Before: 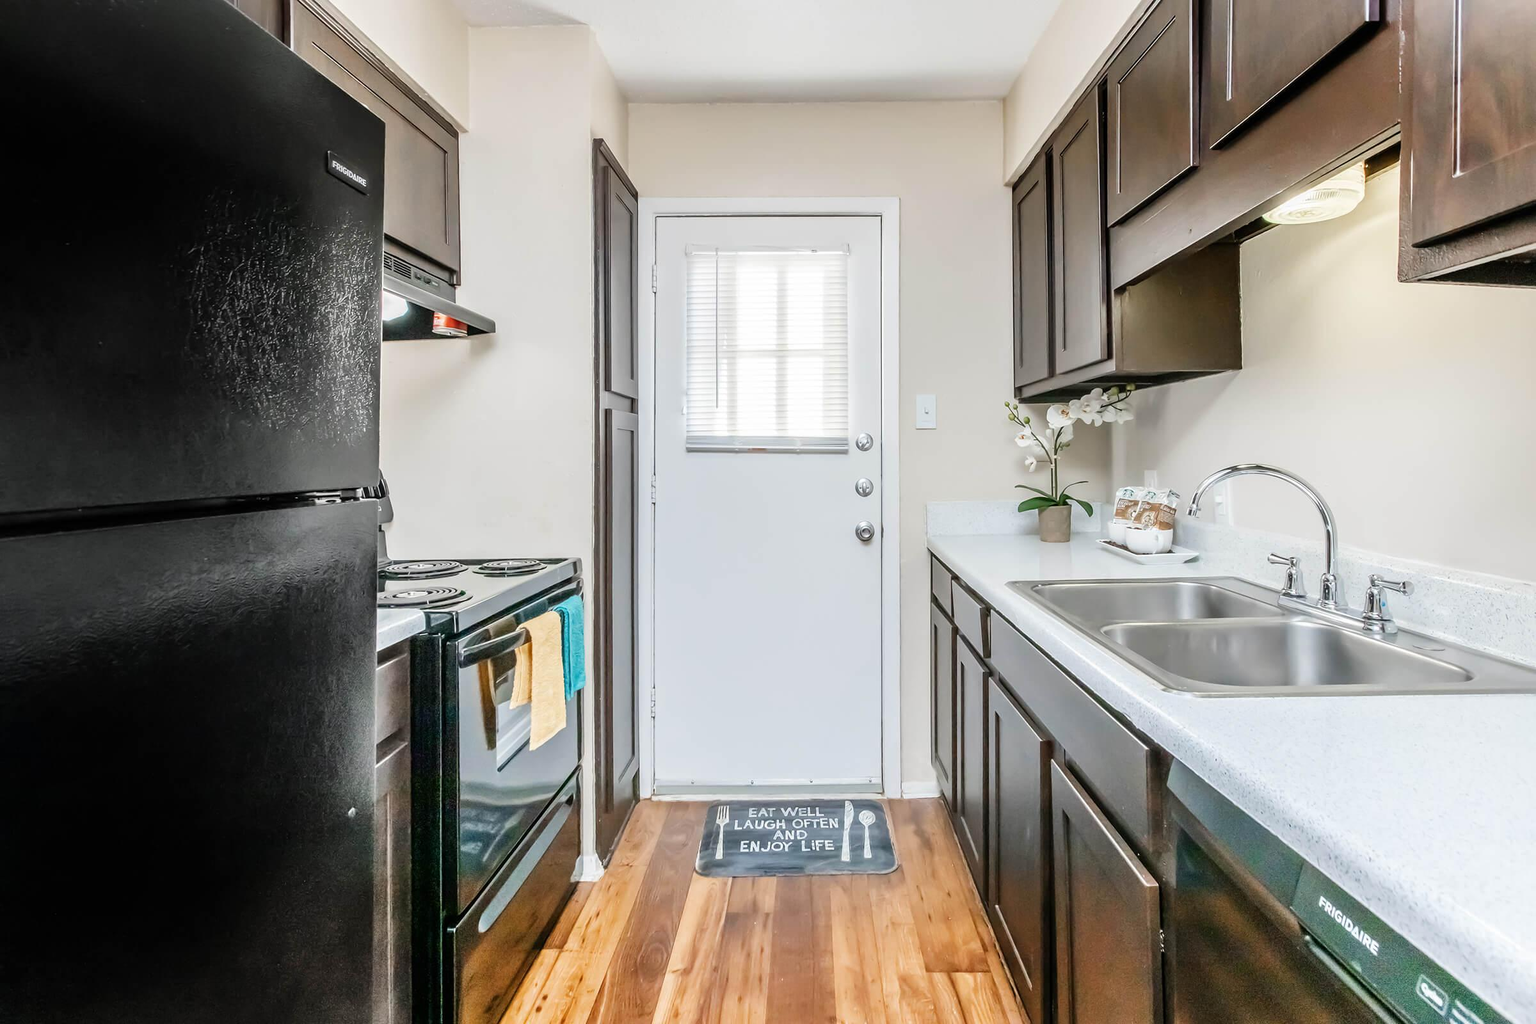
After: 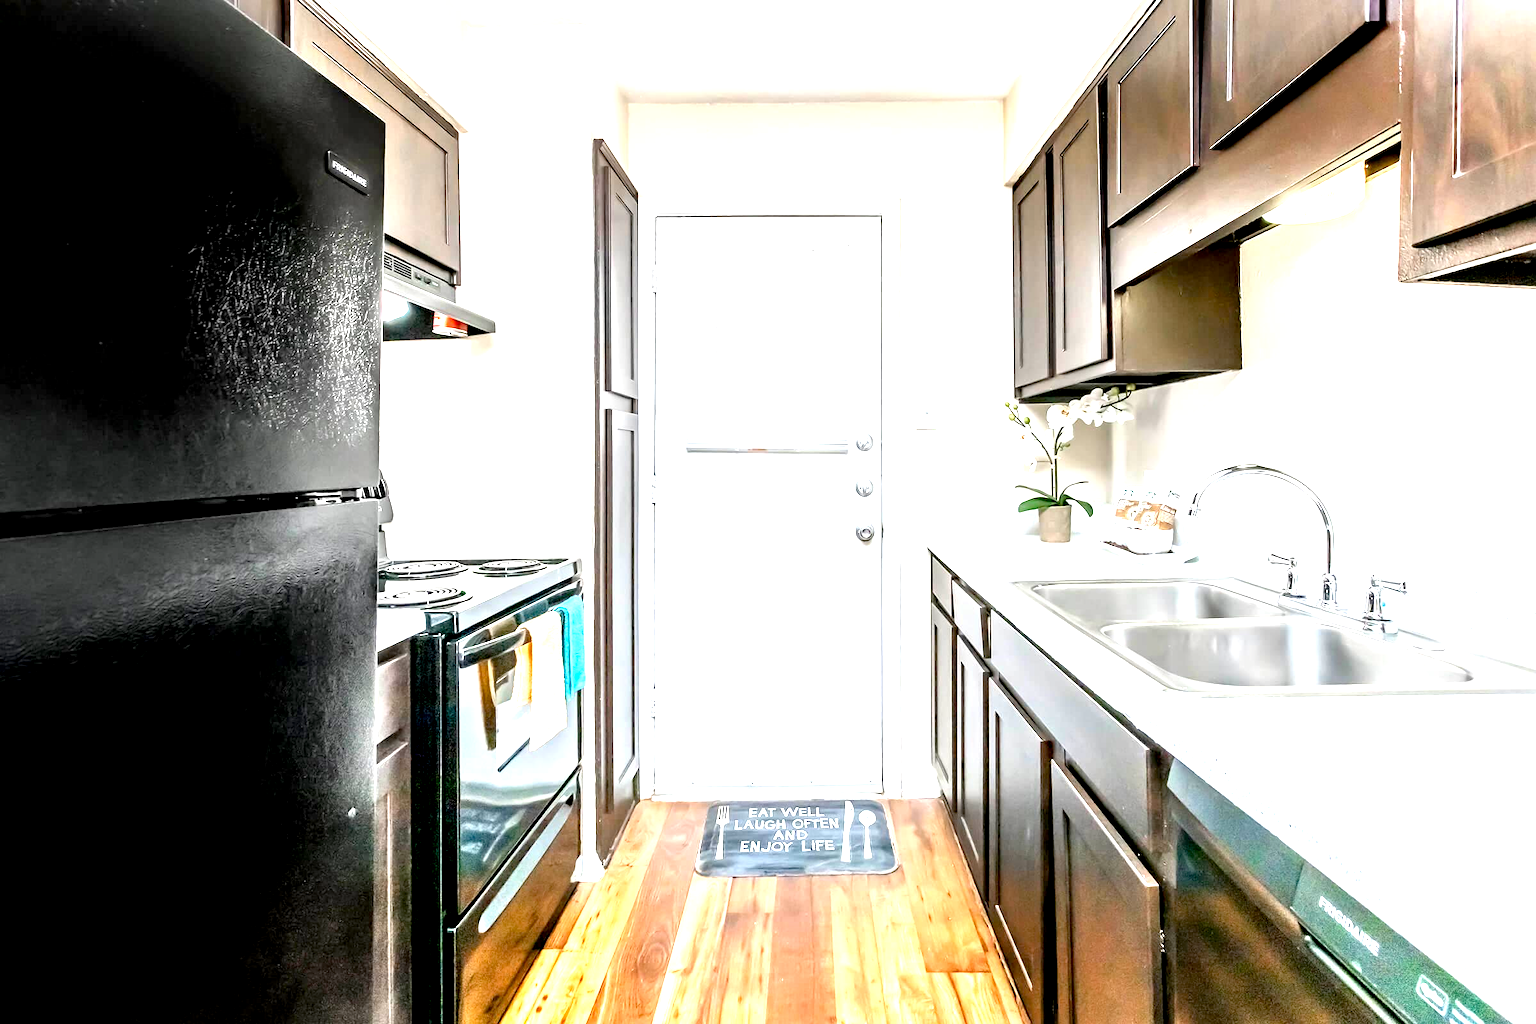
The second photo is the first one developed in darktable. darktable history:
exposure: black level correction 0.008, exposure 0.979 EV, compensate highlight preservation false
tone equalizer: -8 EV -0.431 EV, -7 EV -0.389 EV, -6 EV -0.356 EV, -5 EV -0.201 EV, -3 EV 0.236 EV, -2 EV 0.312 EV, -1 EV 0.377 EV, +0 EV 0.442 EV
haze removal: strength 0.1, compatibility mode true, adaptive false
